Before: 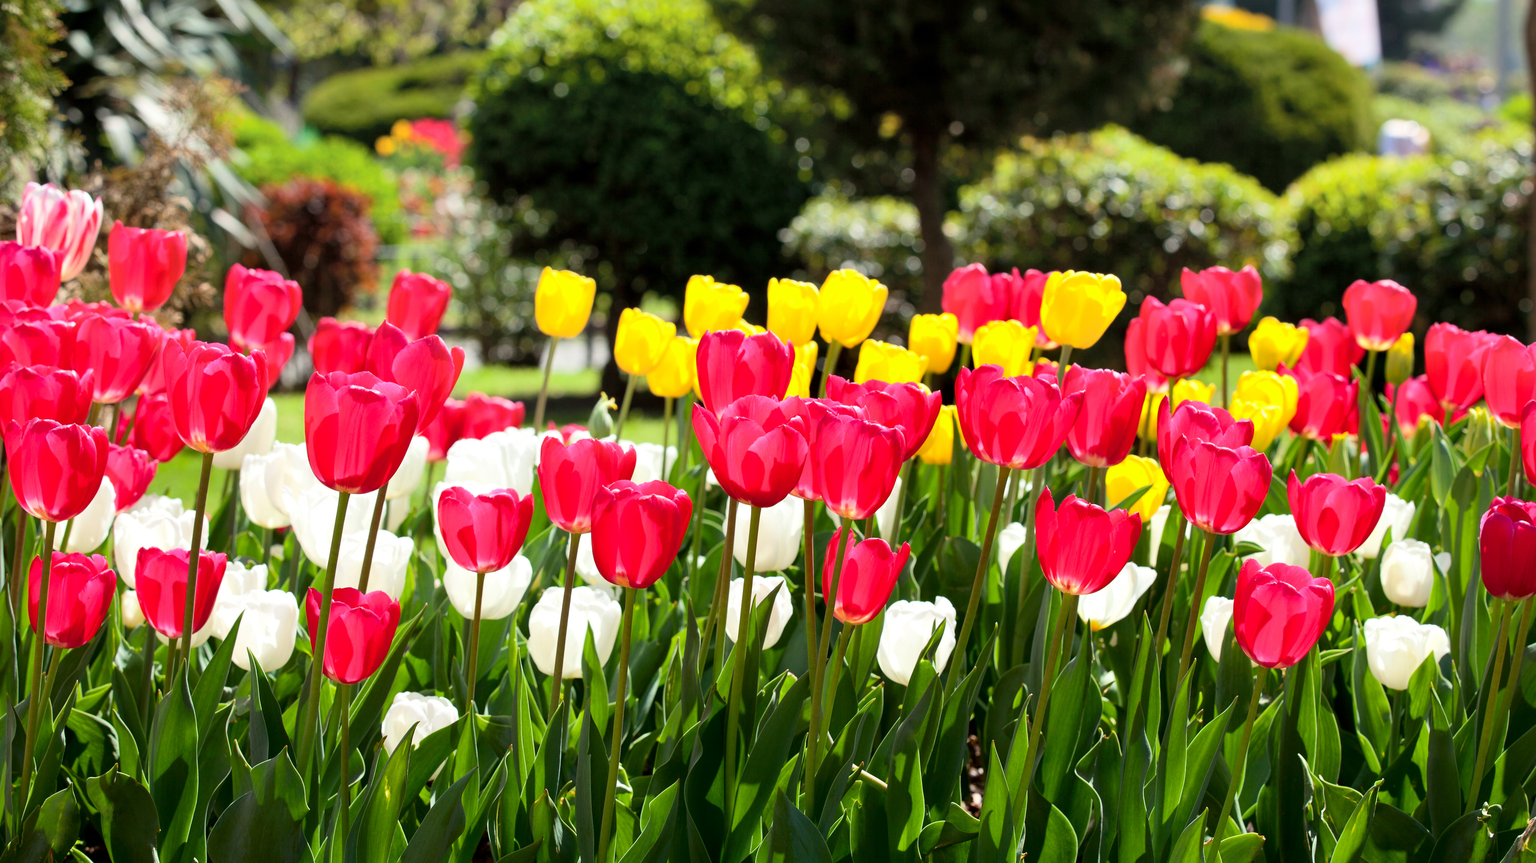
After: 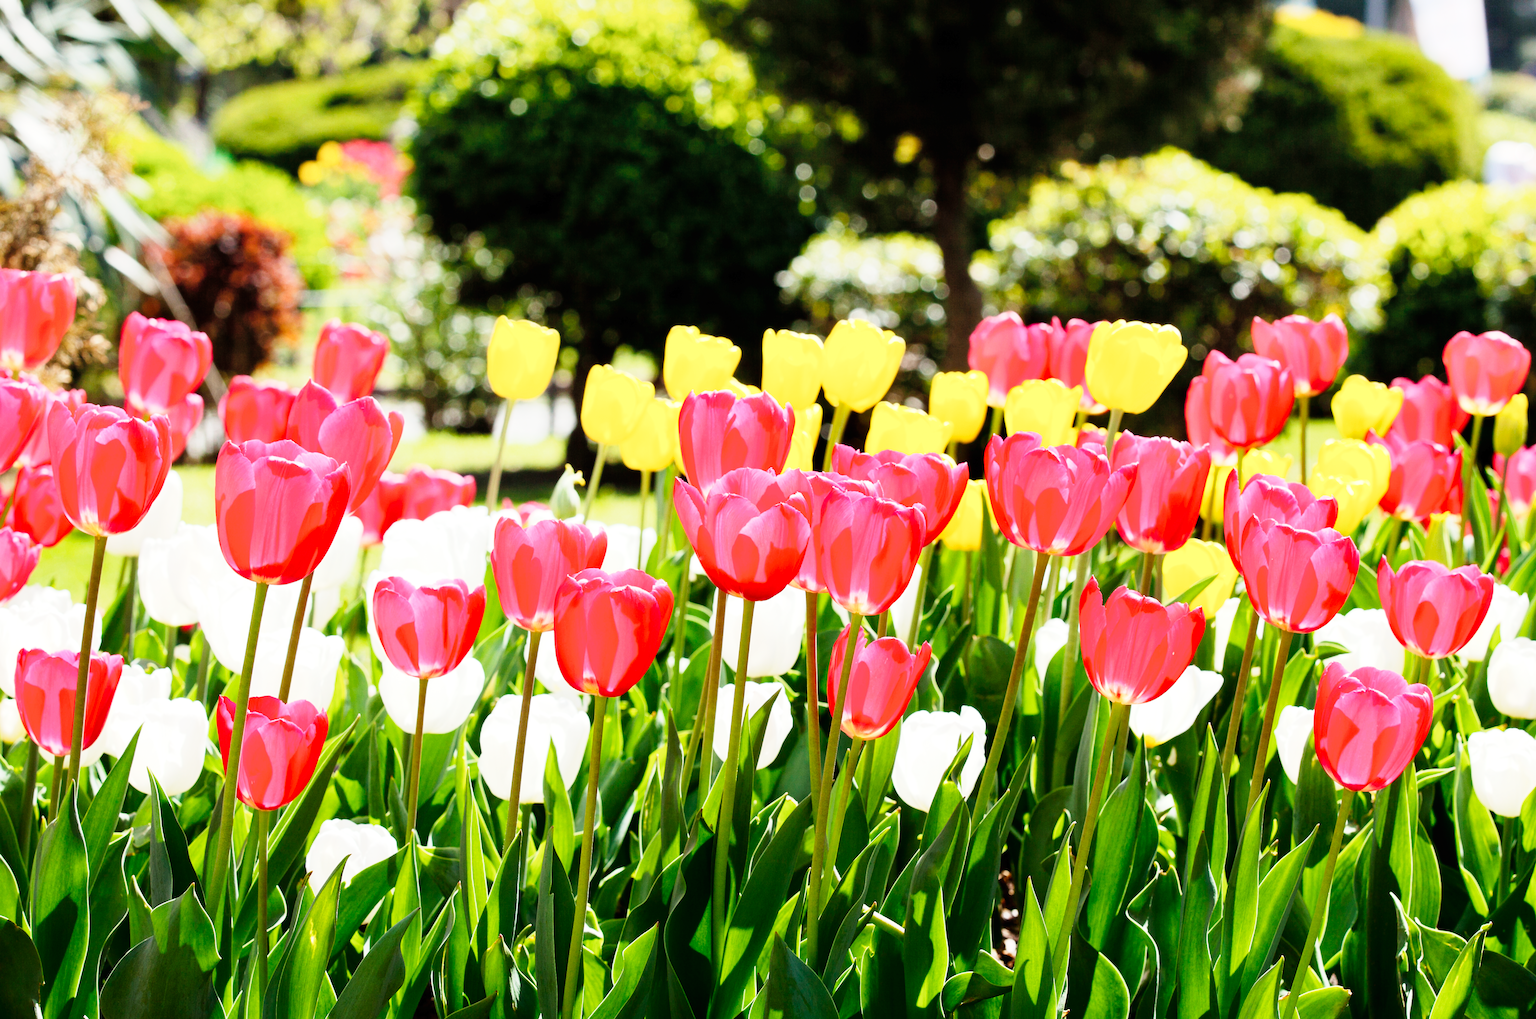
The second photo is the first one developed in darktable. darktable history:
base curve: curves: ch0 [(0, 0) (0, 0.001) (0.001, 0.001) (0.004, 0.002) (0.007, 0.004) (0.015, 0.013) (0.033, 0.045) (0.052, 0.096) (0.075, 0.17) (0.099, 0.241) (0.163, 0.42) (0.219, 0.55) (0.259, 0.616) (0.327, 0.722) (0.365, 0.765) (0.522, 0.873) (0.547, 0.881) (0.689, 0.919) (0.826, 0.952) (1, 1)], preserve colors none
crop: left 8.026%, right 7.374%
contrast brightness saturation: contrast 0.01, saturation -0.05
